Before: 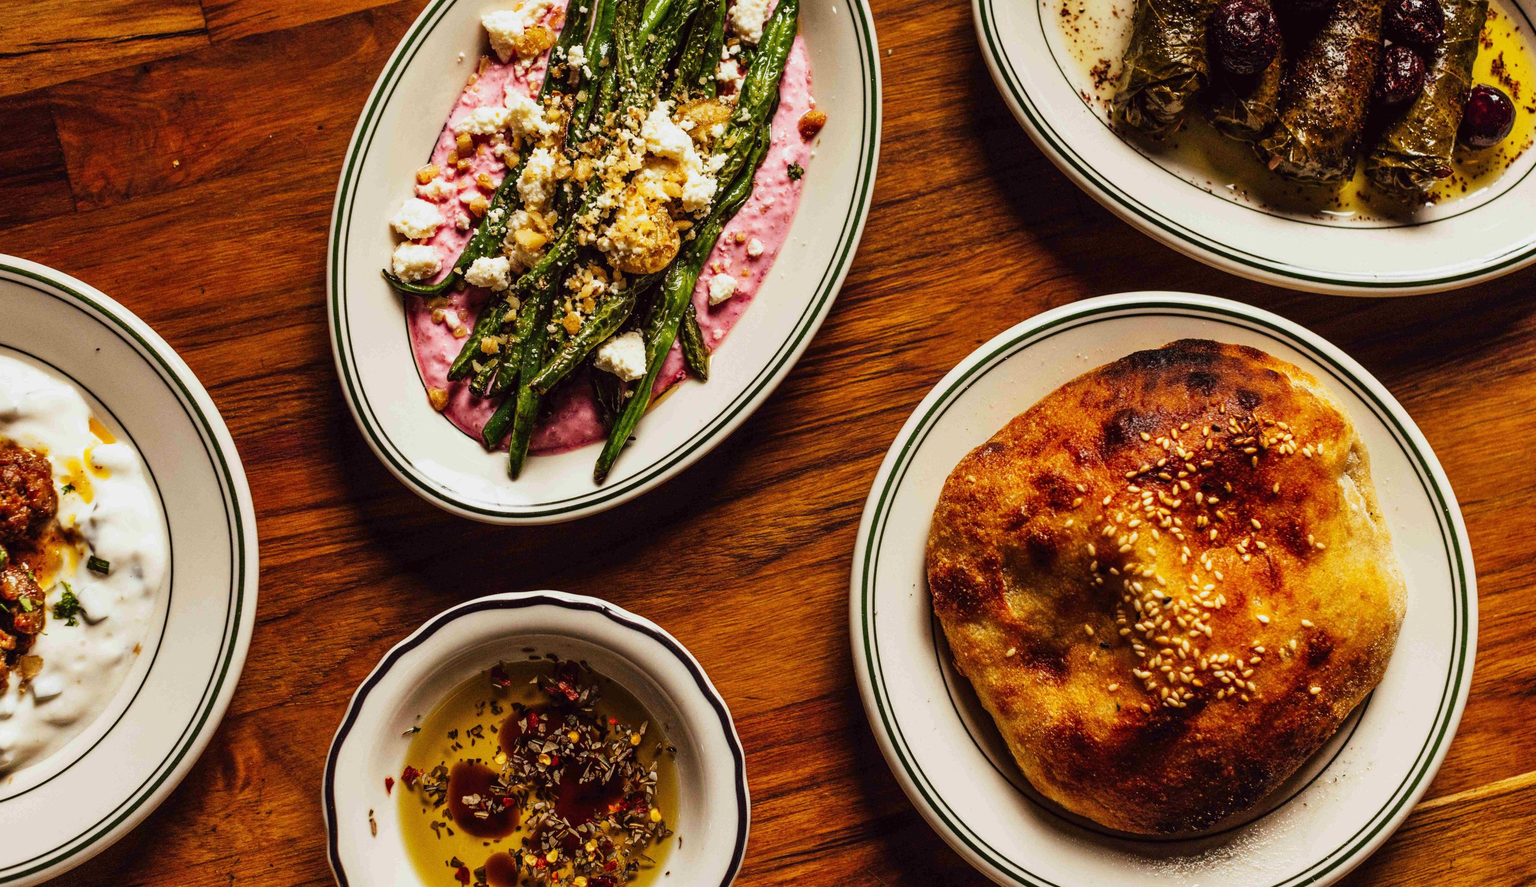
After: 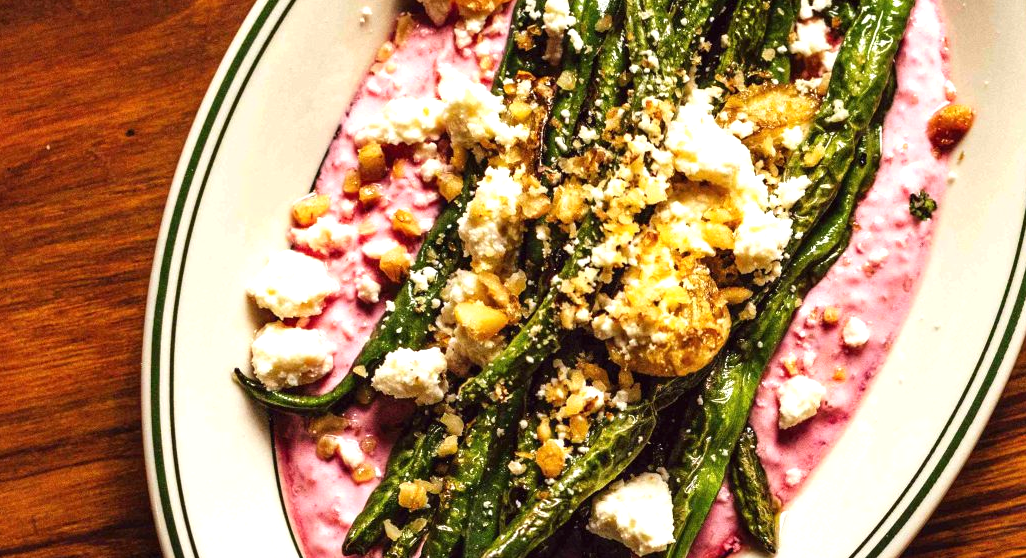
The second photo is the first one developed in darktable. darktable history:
exposure: exposure 0.6 EV, compensate highlight preservation false
crop: left 15.778%, top 5.449%, right 44.14%, bottom 56.741%
